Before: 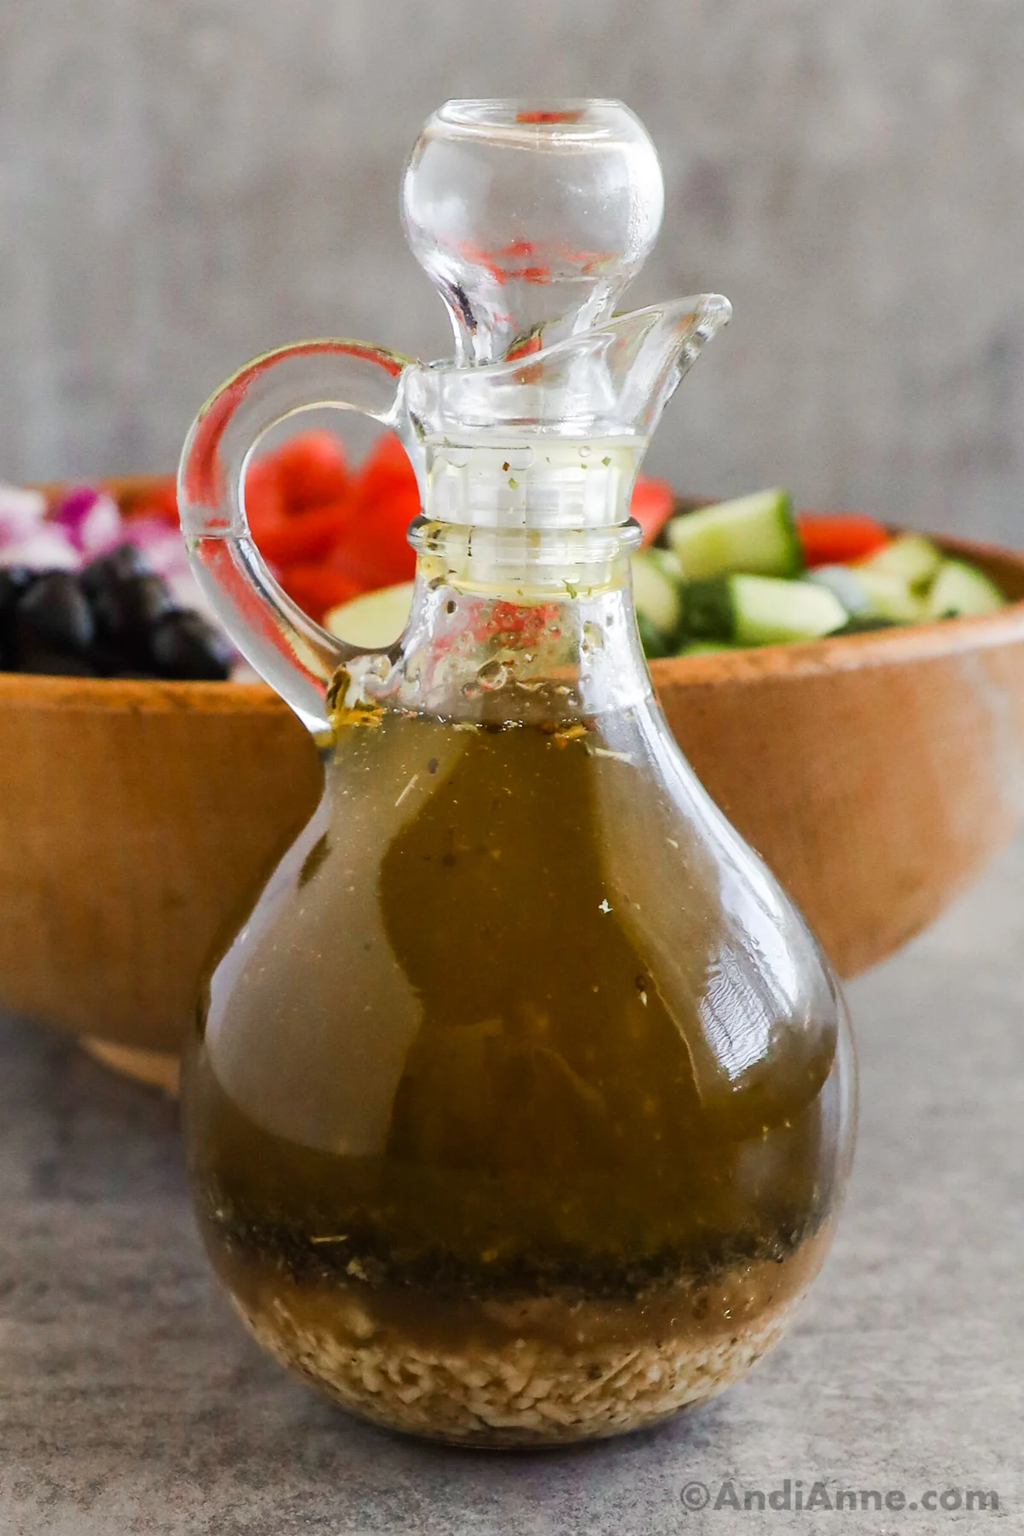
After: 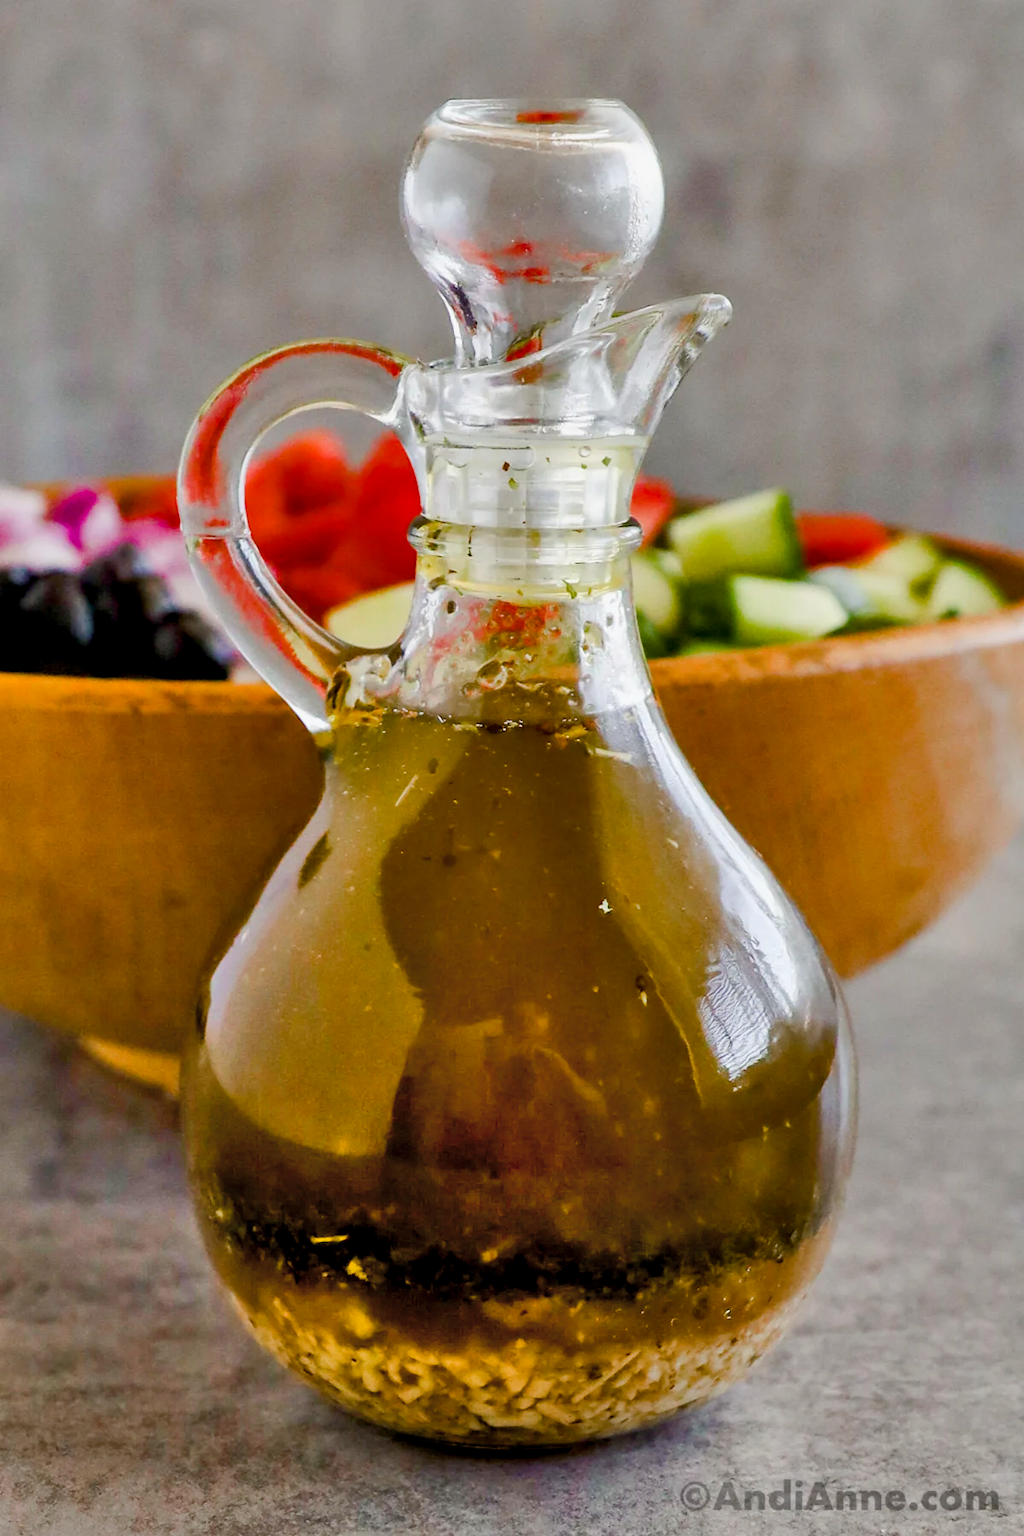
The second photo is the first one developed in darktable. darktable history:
color balance rgb: global offset › luminance -0.842%, perceptual saturation grading › global saturation 27.462%, perceptual saturation grading › highlights -28.155%, perceptual saturation grading › mid-tones 15.455%, perceptual saturation grading › shadows 32.867%, global vibrance 20%
shadows and highlights: shadows 74.88, highlights -60.61, soften with gaussian
exposure: exposure -0.071 EV, compensate exposure bias true, compensate highlight preservation false
